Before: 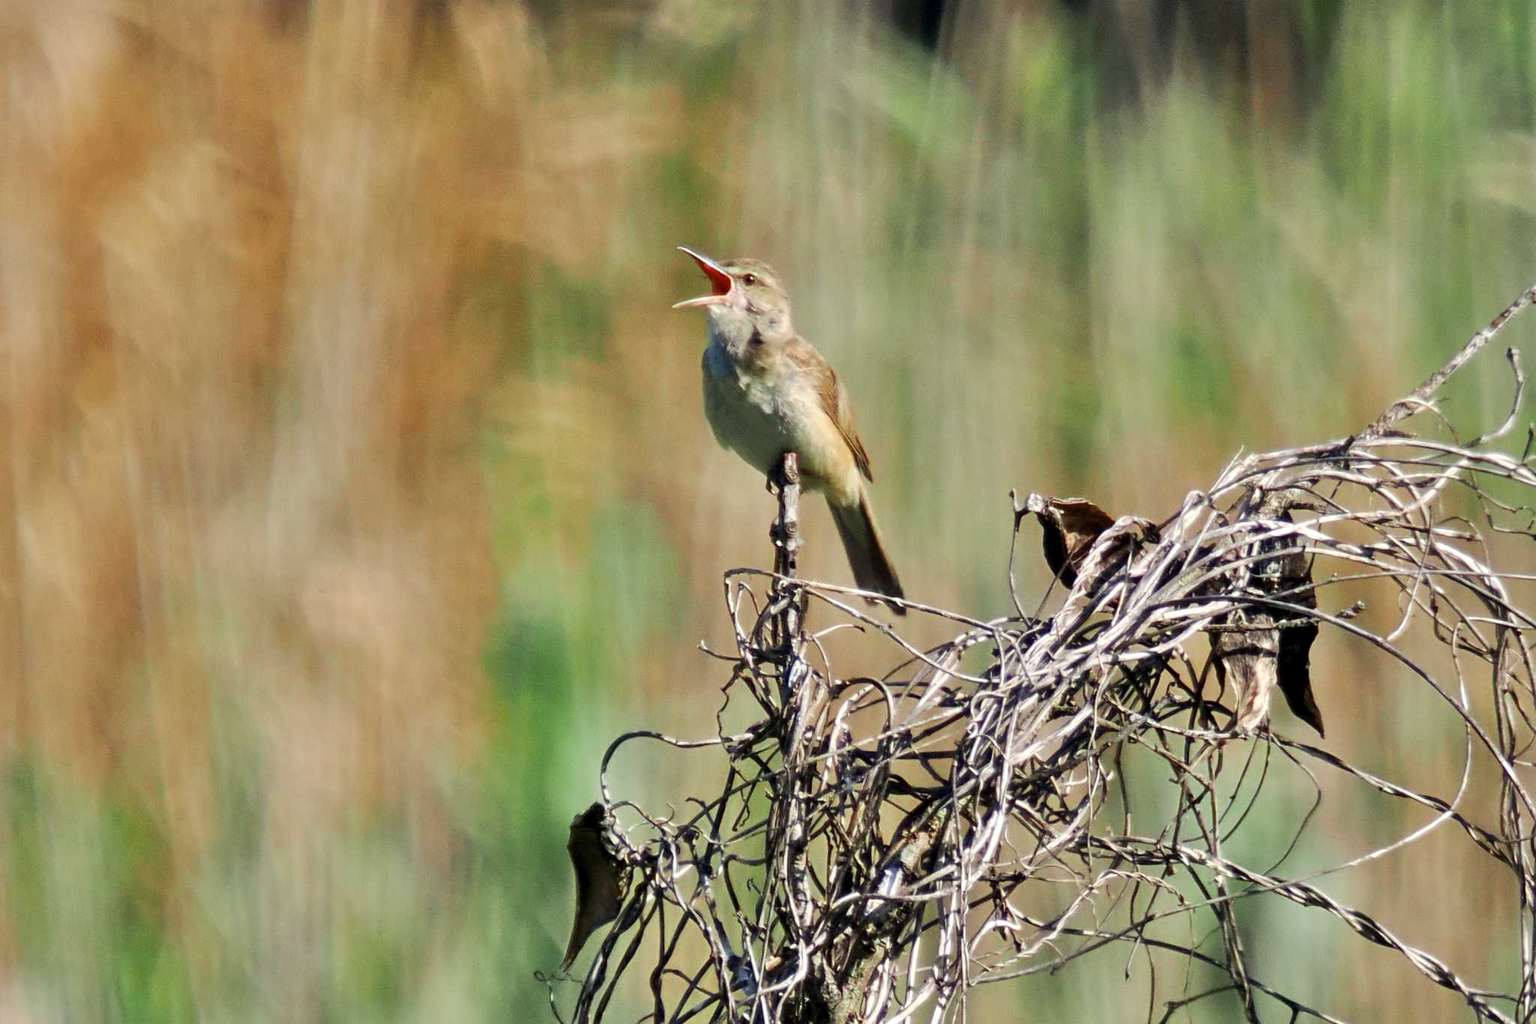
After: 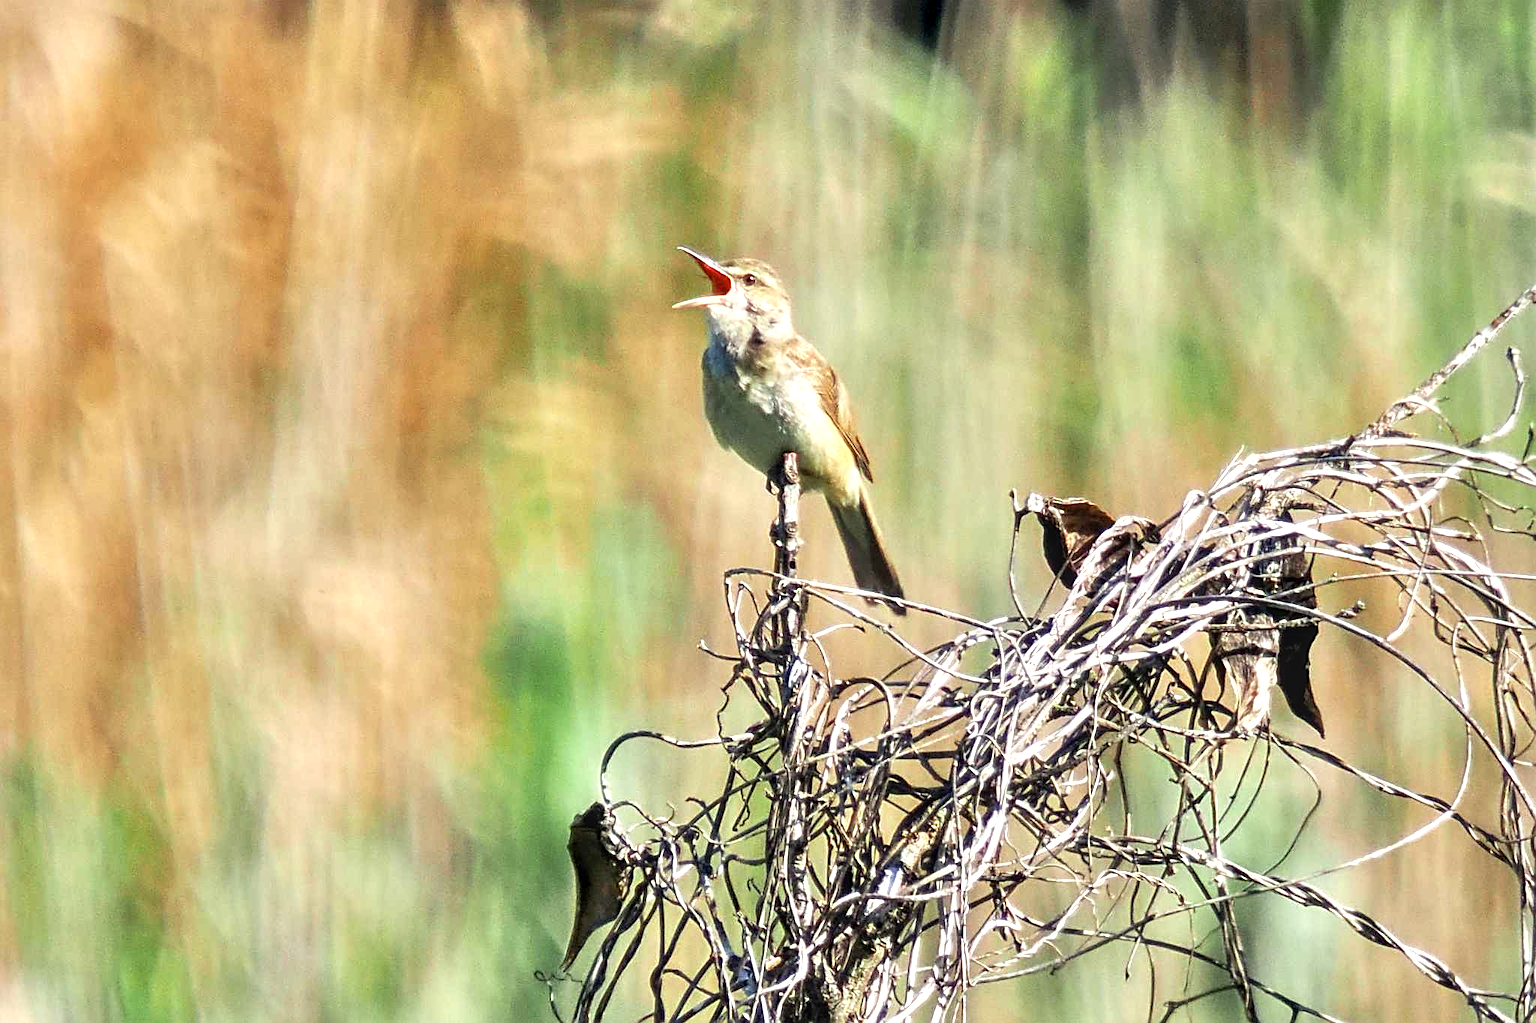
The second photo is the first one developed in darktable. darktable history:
exposure: exposure 0.797 EV, compensate exposure bias true, compensate highlight preservation false
sharpen: on, module defaults
local contrast: on, module defaults
